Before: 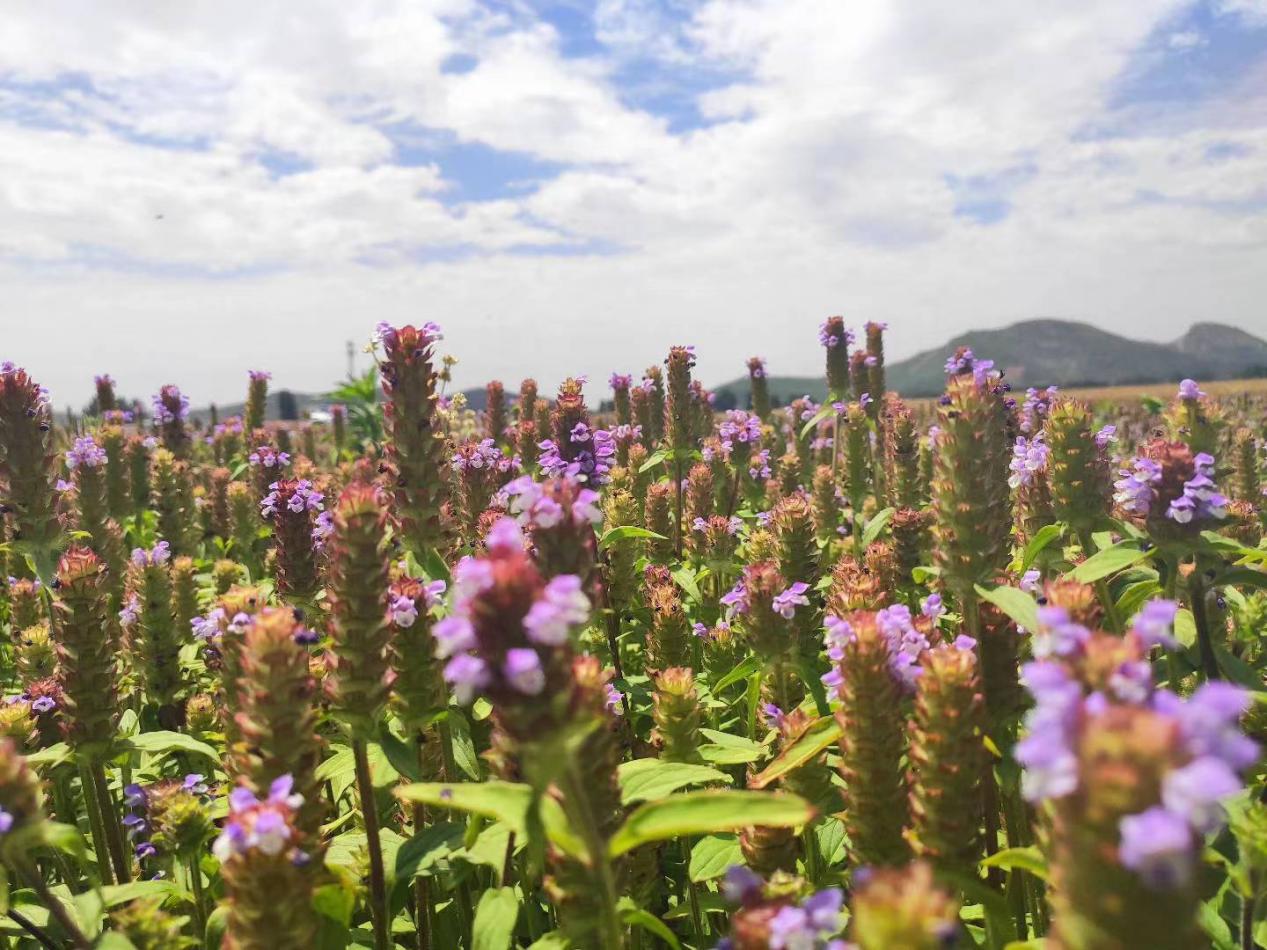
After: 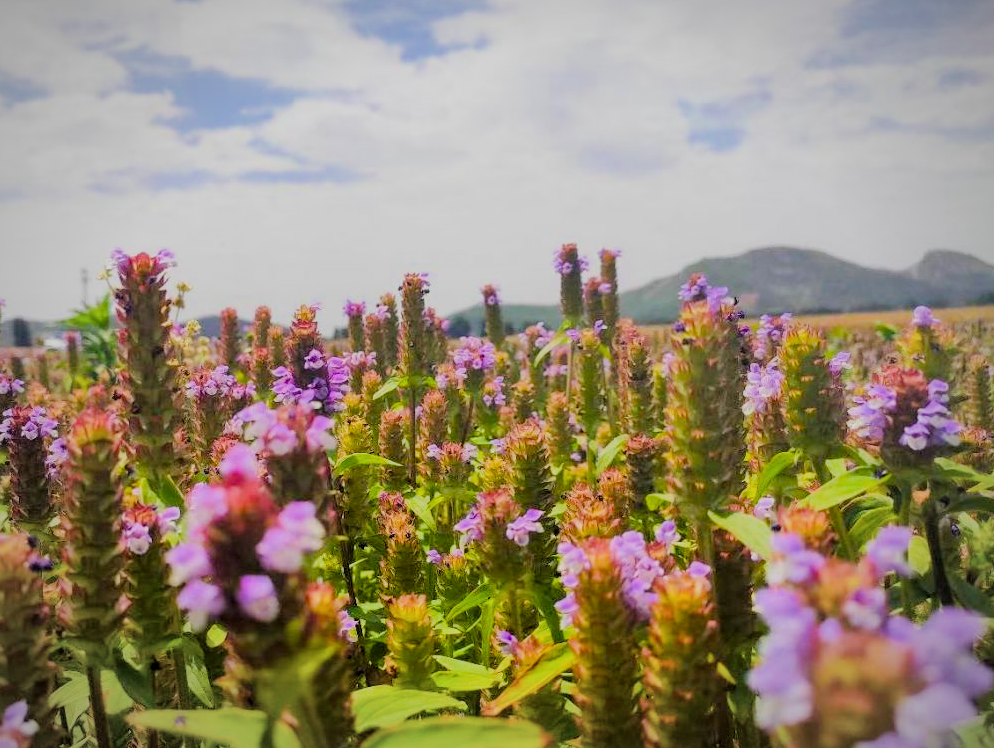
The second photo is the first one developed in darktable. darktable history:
tone equalizer: -8 EV -0.399 EV, -7 EV -0.367 EV, -6 EV -0.312 EV, -5 EV -0.229 EV, -3 EV 0.232 EV, -2 EV 0.361 EV, -1 EV 0.385 EV, +0 EV 0.427 EV, mask exposure compensation -0.506 EV
filmic rgb: black relative exposure -6.21 EV, white relative exposure 6.97 EV, hardness 2.28
local contrast: highlights 105%, shadows 98%, detail 119%, midtone range 0.2
color balance rgb: linear chroma grading › global chroma 8.392%, perceptual saturation grading › global saturation 24.92%, global vibrance 20%
crop and rotate: left 20.996%, top 7.816%, right 0.489%, bottom 13.401%
vignetting: fall-off radius 68.99%, automatic ratio true, unbound false
